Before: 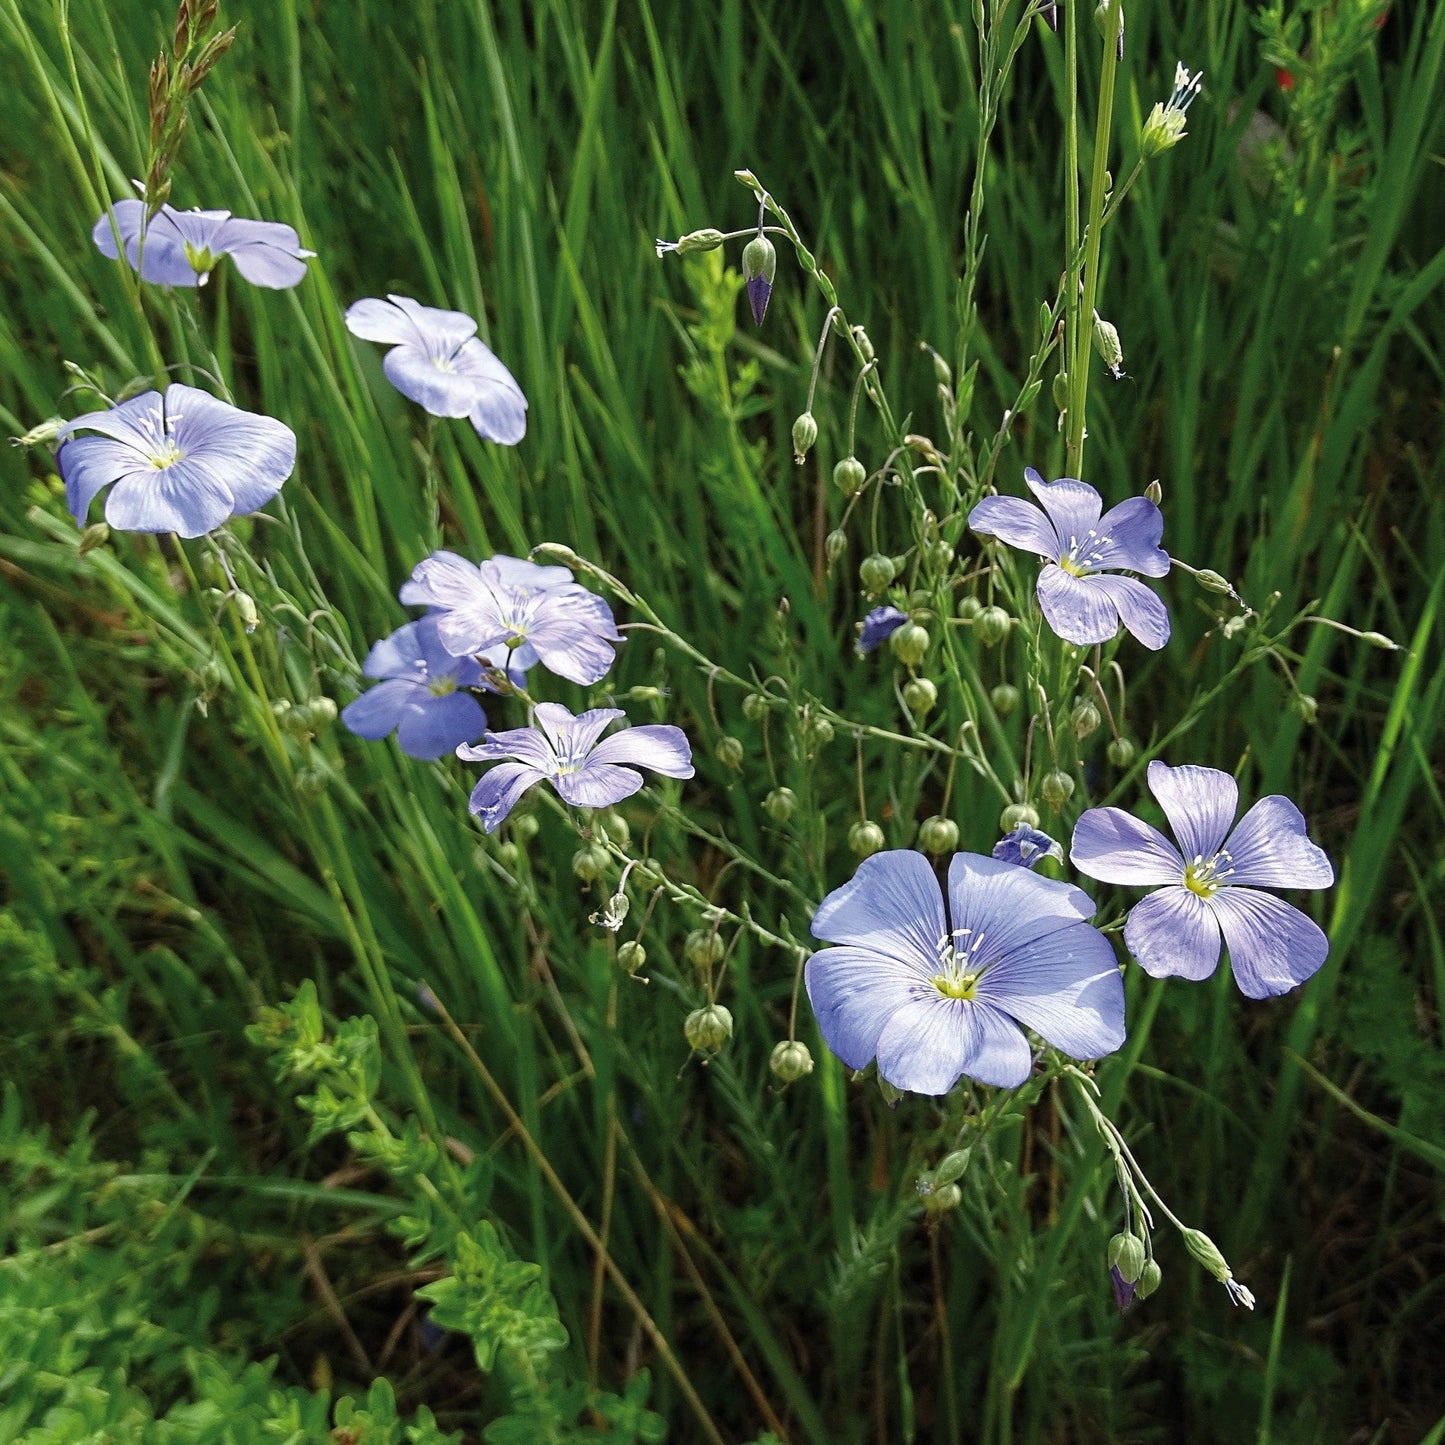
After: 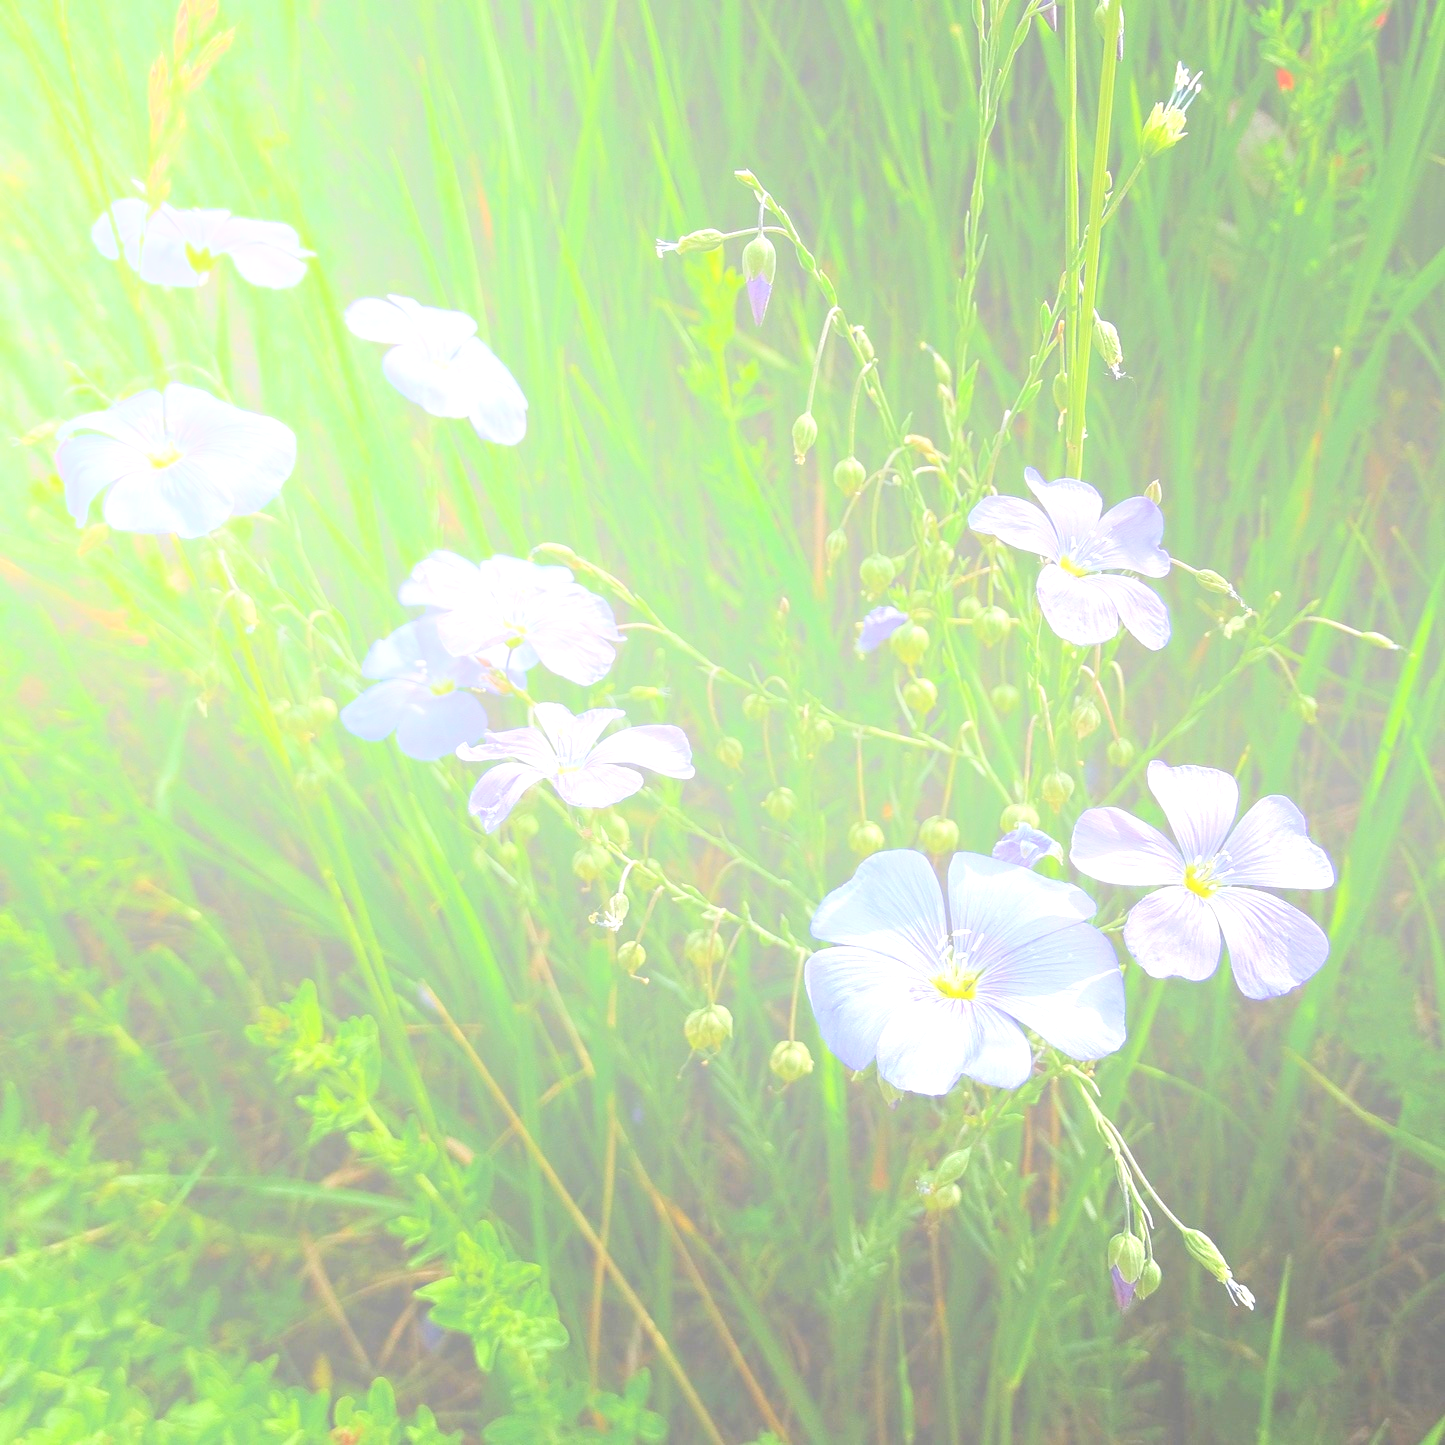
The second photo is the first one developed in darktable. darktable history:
exposure: black level correction 0, exposure 1 EV, compensate exposure bias true, compensate highlight preservation false
bloom: size 70%, threshold 25%, strength 70%
